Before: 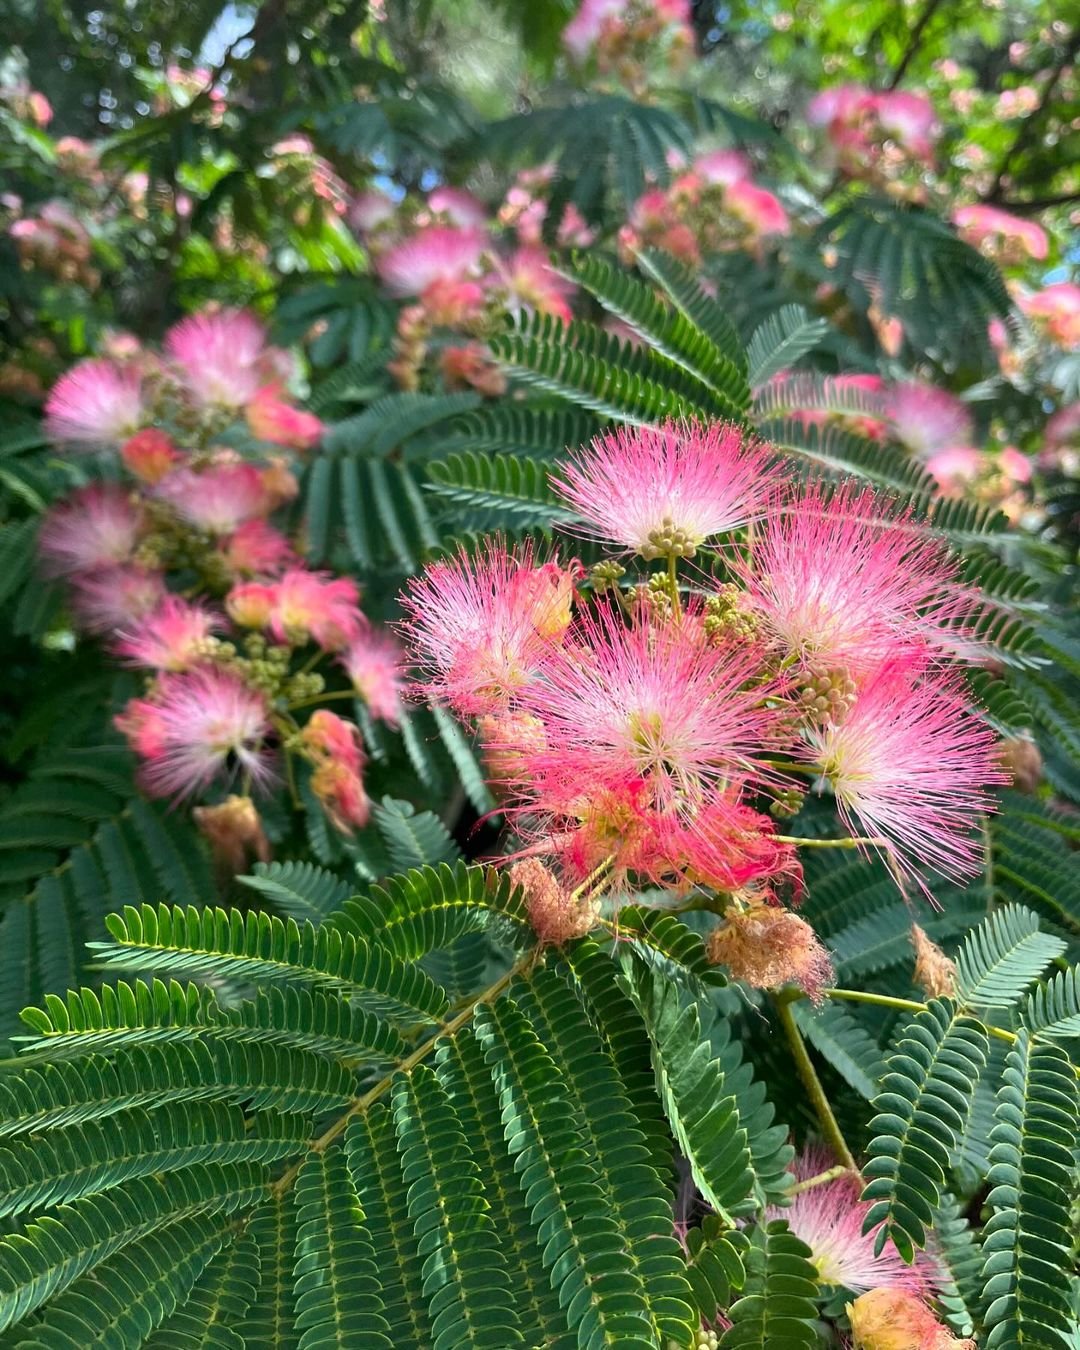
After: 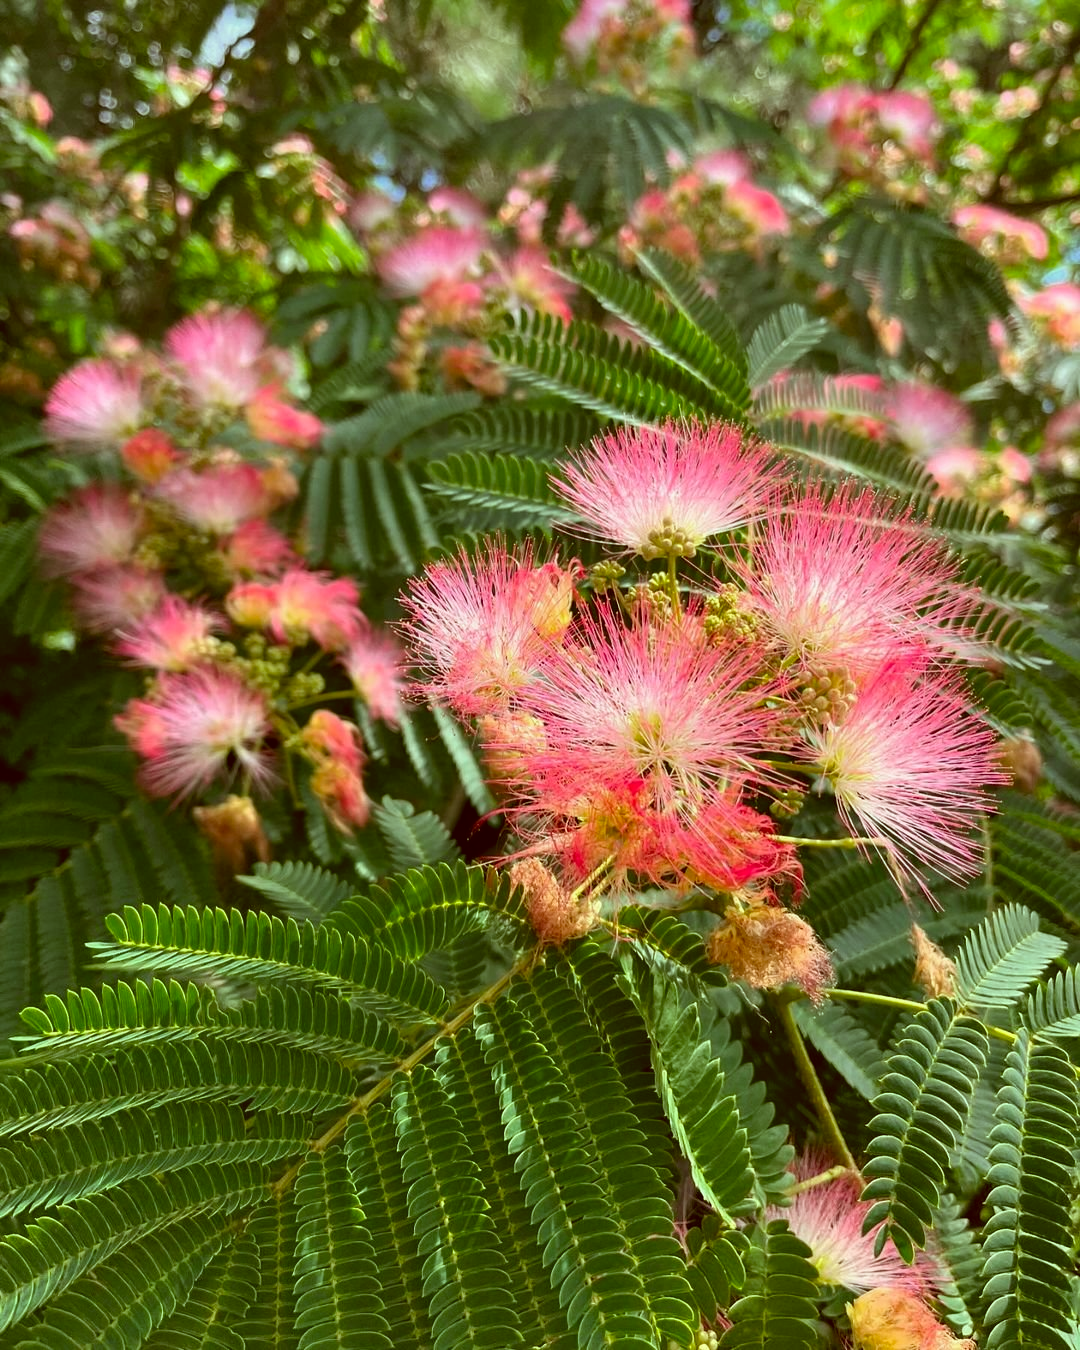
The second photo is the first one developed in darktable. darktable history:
color correction: highlights a* -5.94, highlights b* 9.48, shadows a* 10.12, shadows b* 23.94
white balance: red 1, blue 1
